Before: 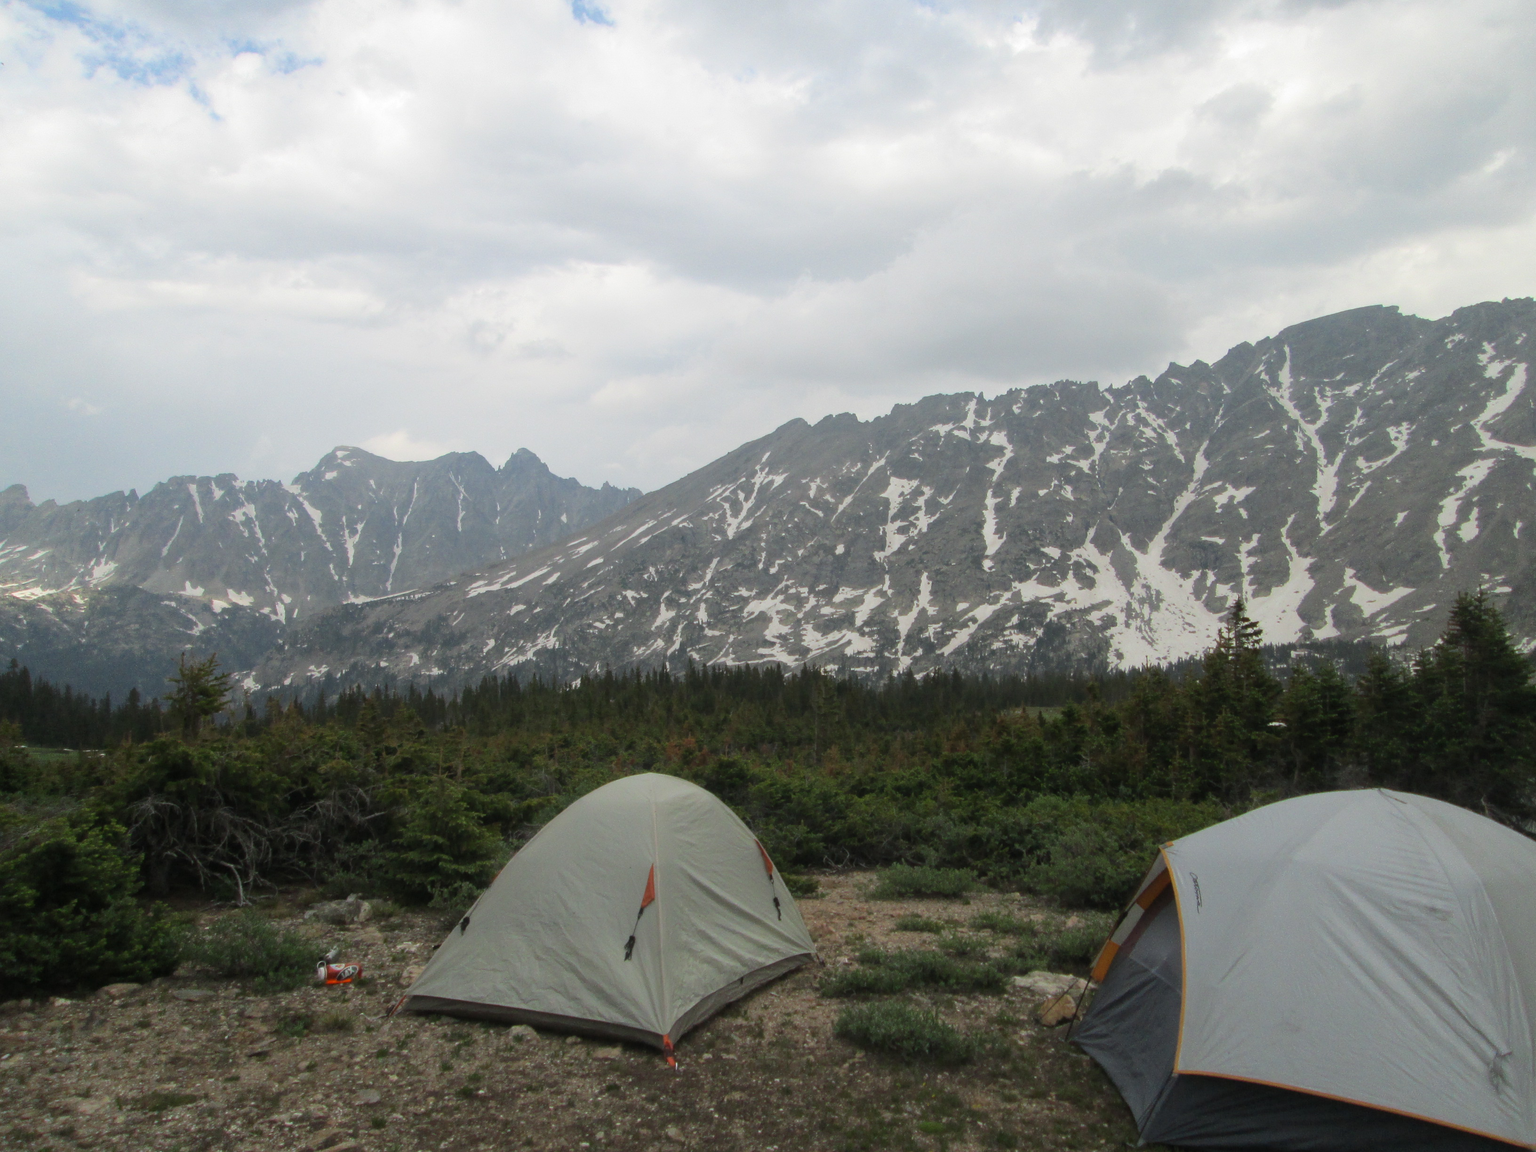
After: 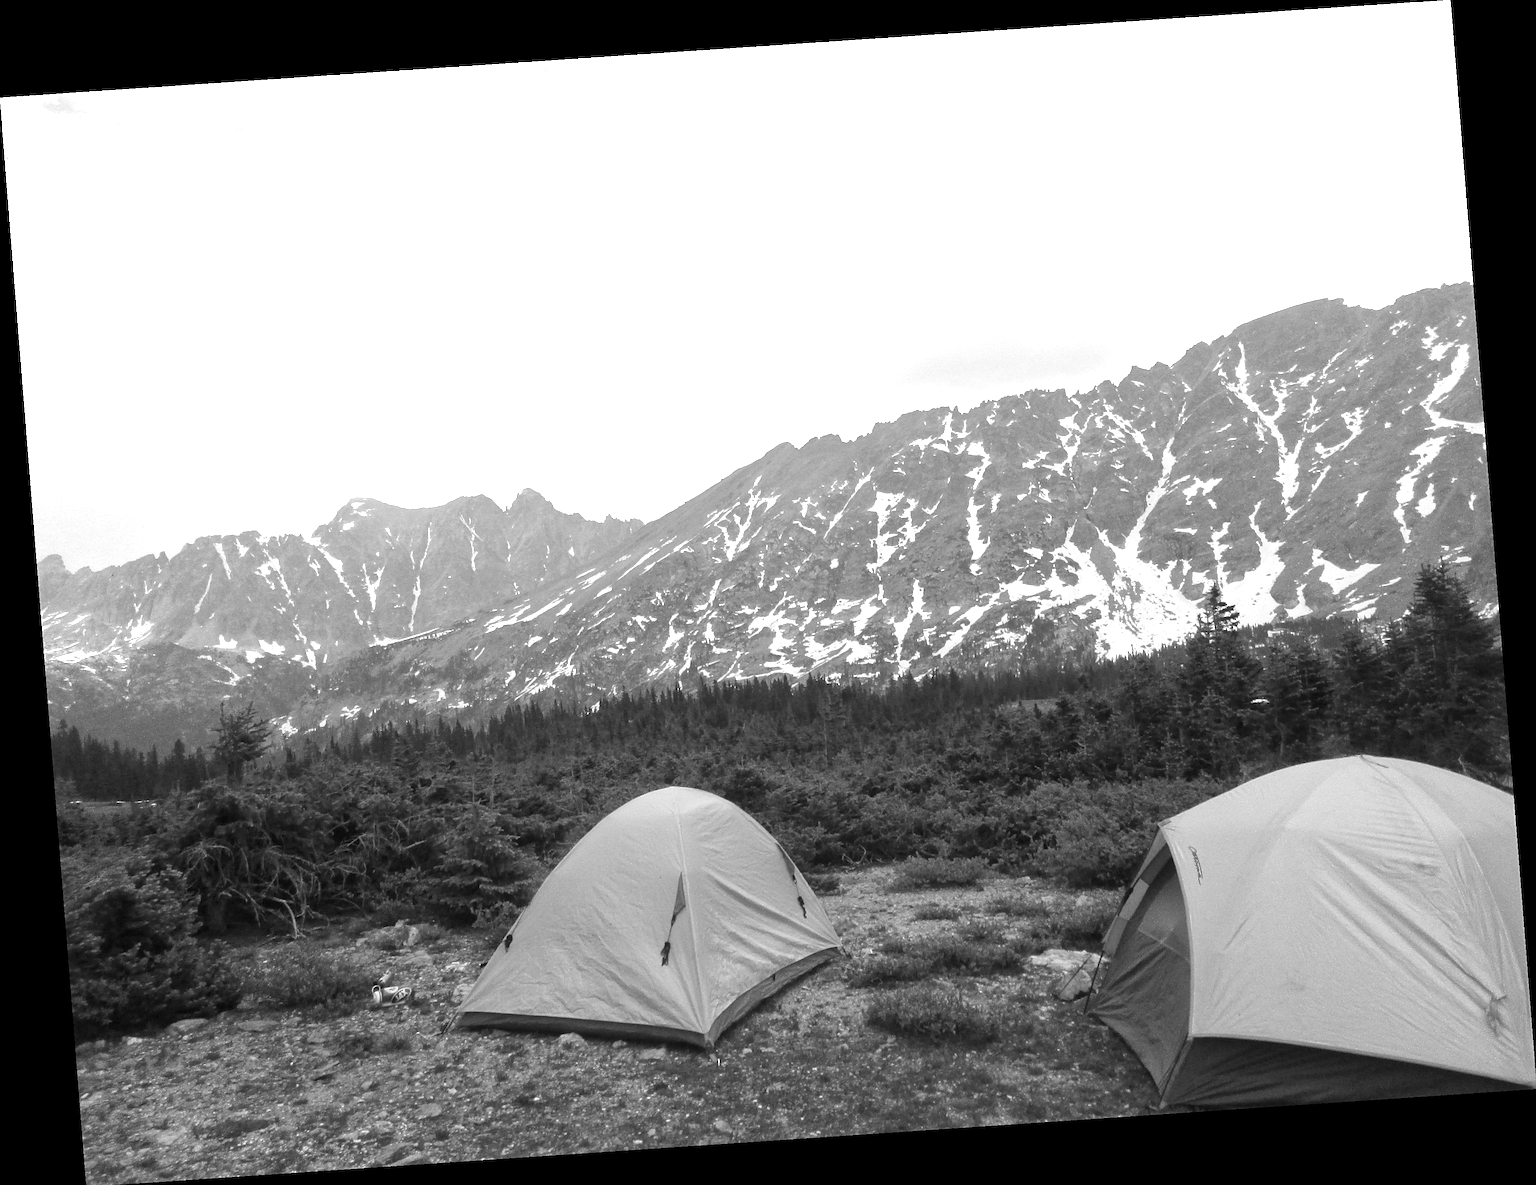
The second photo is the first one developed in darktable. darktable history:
sharpen: on, module defaults
exposure: exposure 1 EV, compensate highlight preservation false
rotate and perspective: rotation -4.2°, shear 0.006, automatic cropping off
local contrast: mode bilateral grid, contrast 20, coarseness 50, detail 120%, midtone range 0.2
monochrome: on, module defaults
